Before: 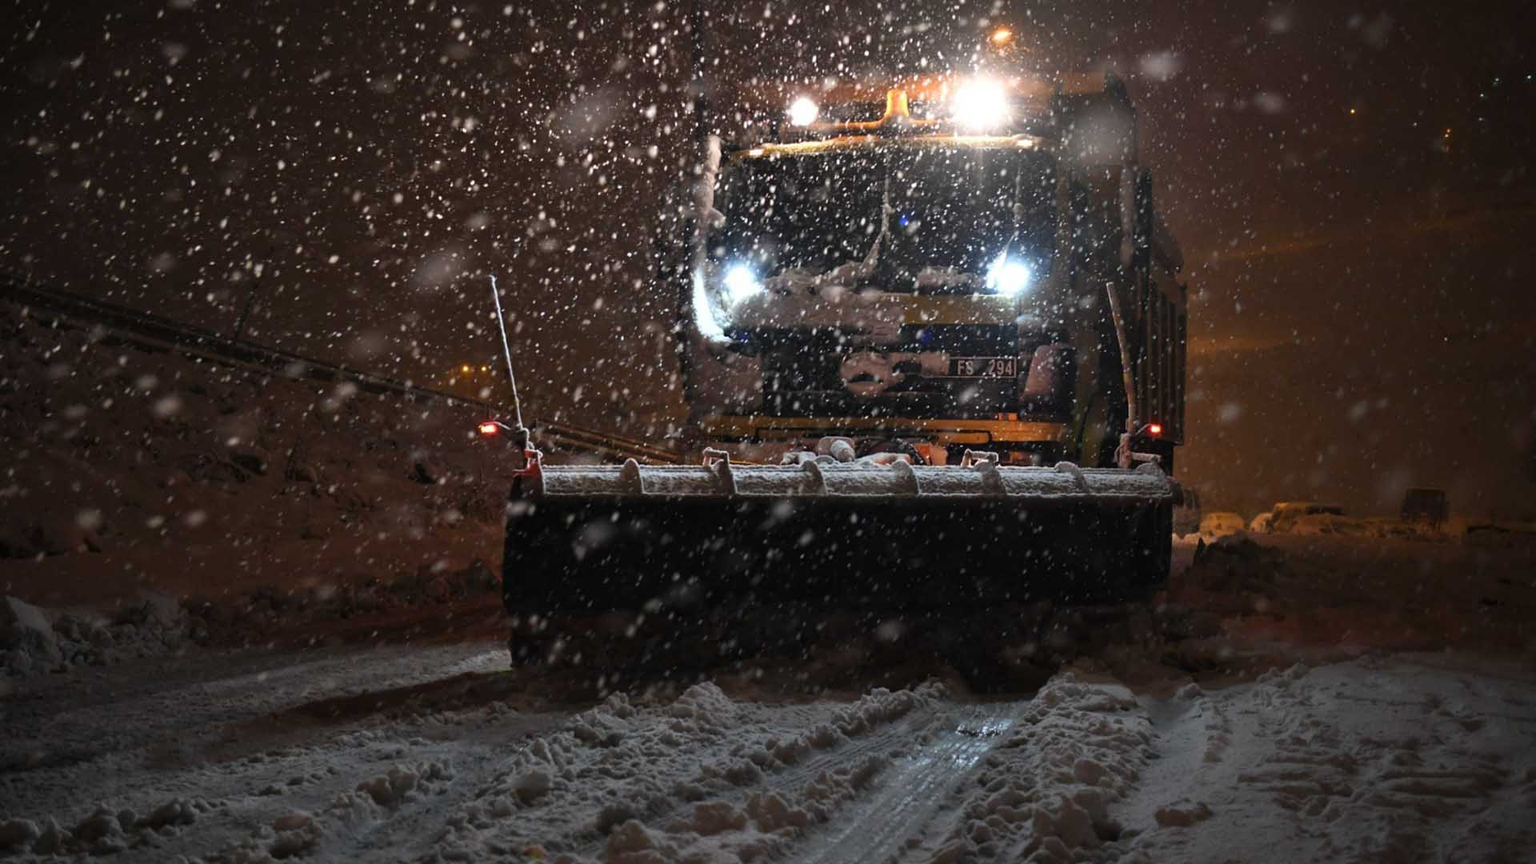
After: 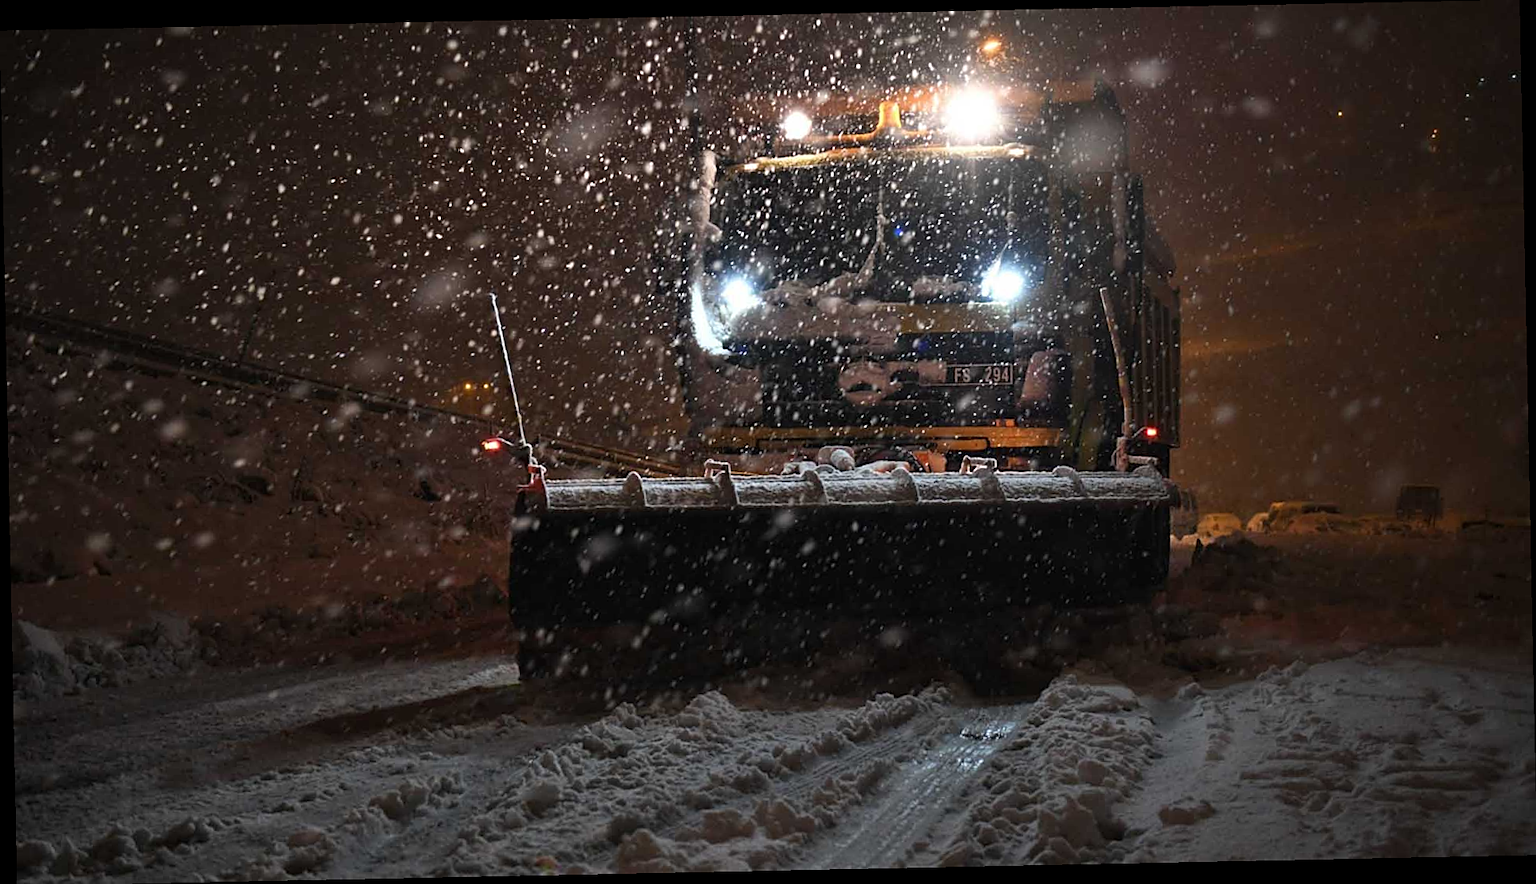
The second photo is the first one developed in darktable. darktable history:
white balance: emerald 1
rotate and perspective: rotation -1.17°, automatic cropping off
sharpen: on, module defaults
